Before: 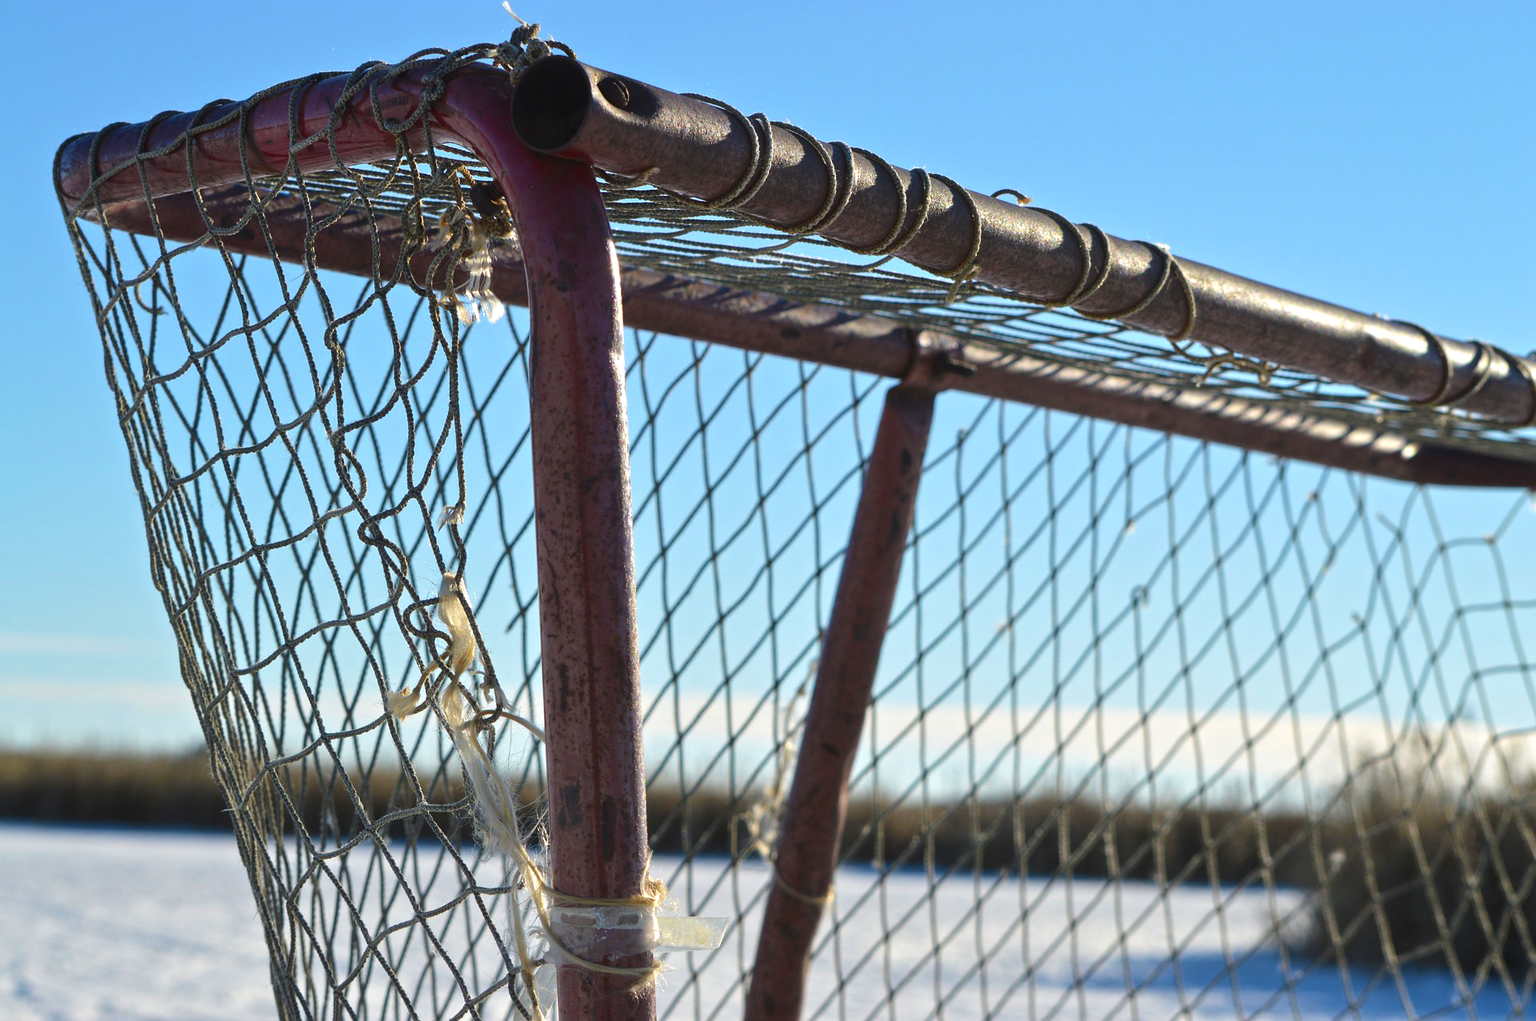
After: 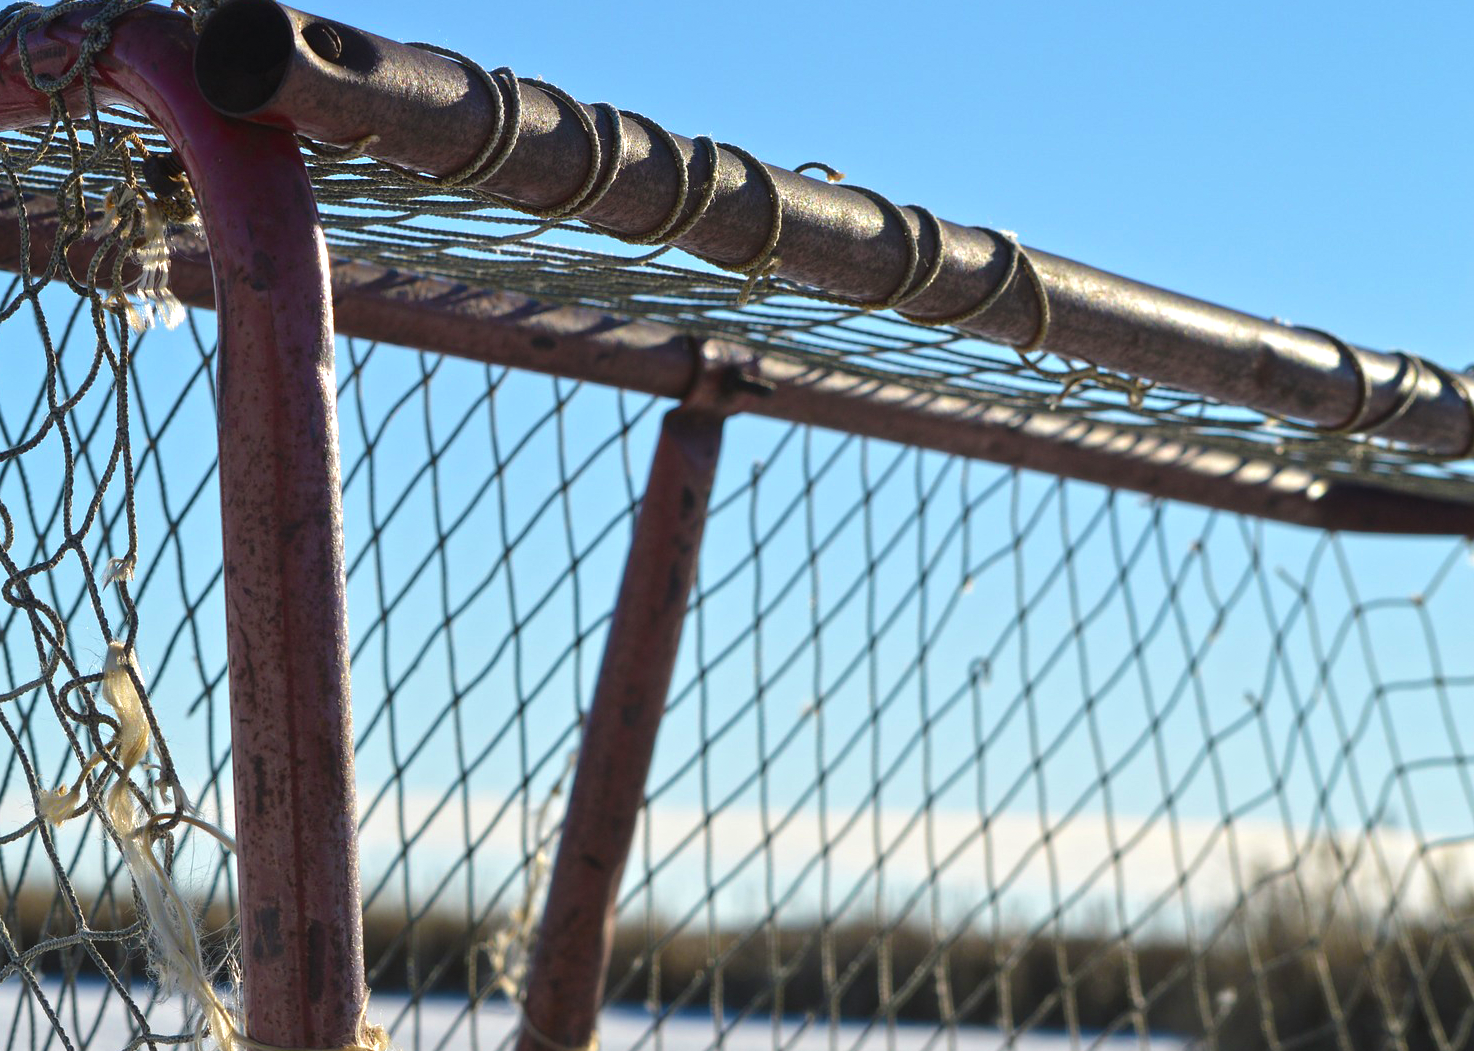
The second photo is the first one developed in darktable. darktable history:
crop: left 23.181%, top 5.877%, bottom 11.732%
